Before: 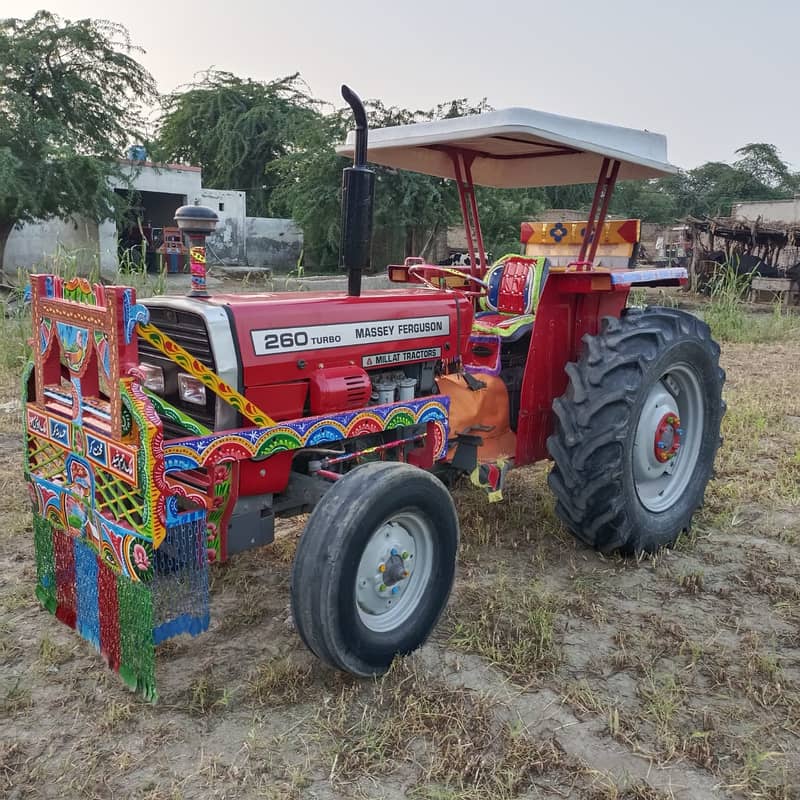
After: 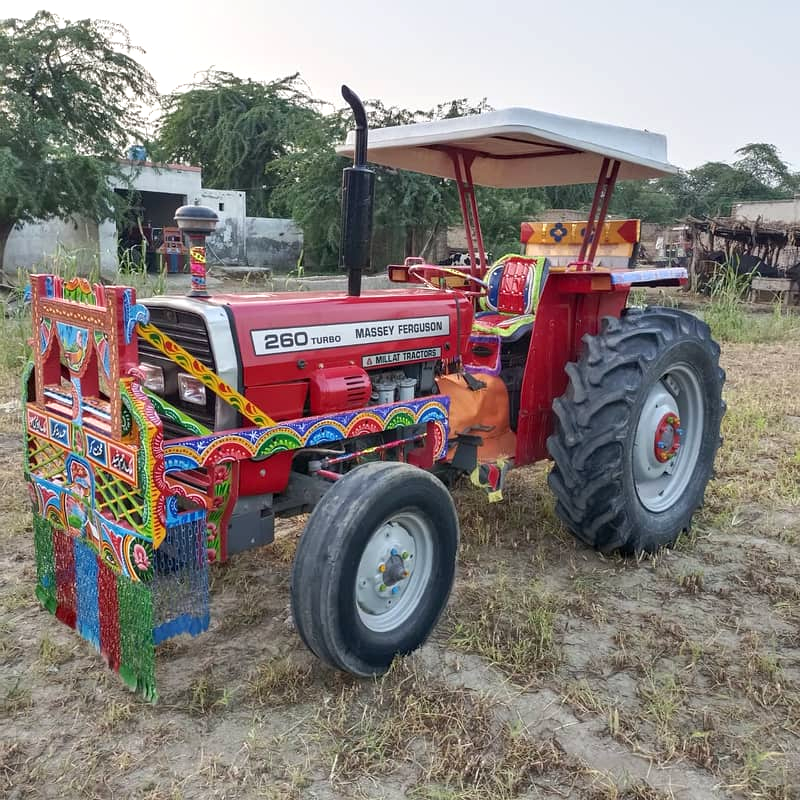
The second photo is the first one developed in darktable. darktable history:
exposure: black level correction 0.002, exposure 0.297 EV, compensate highlight preservation false
